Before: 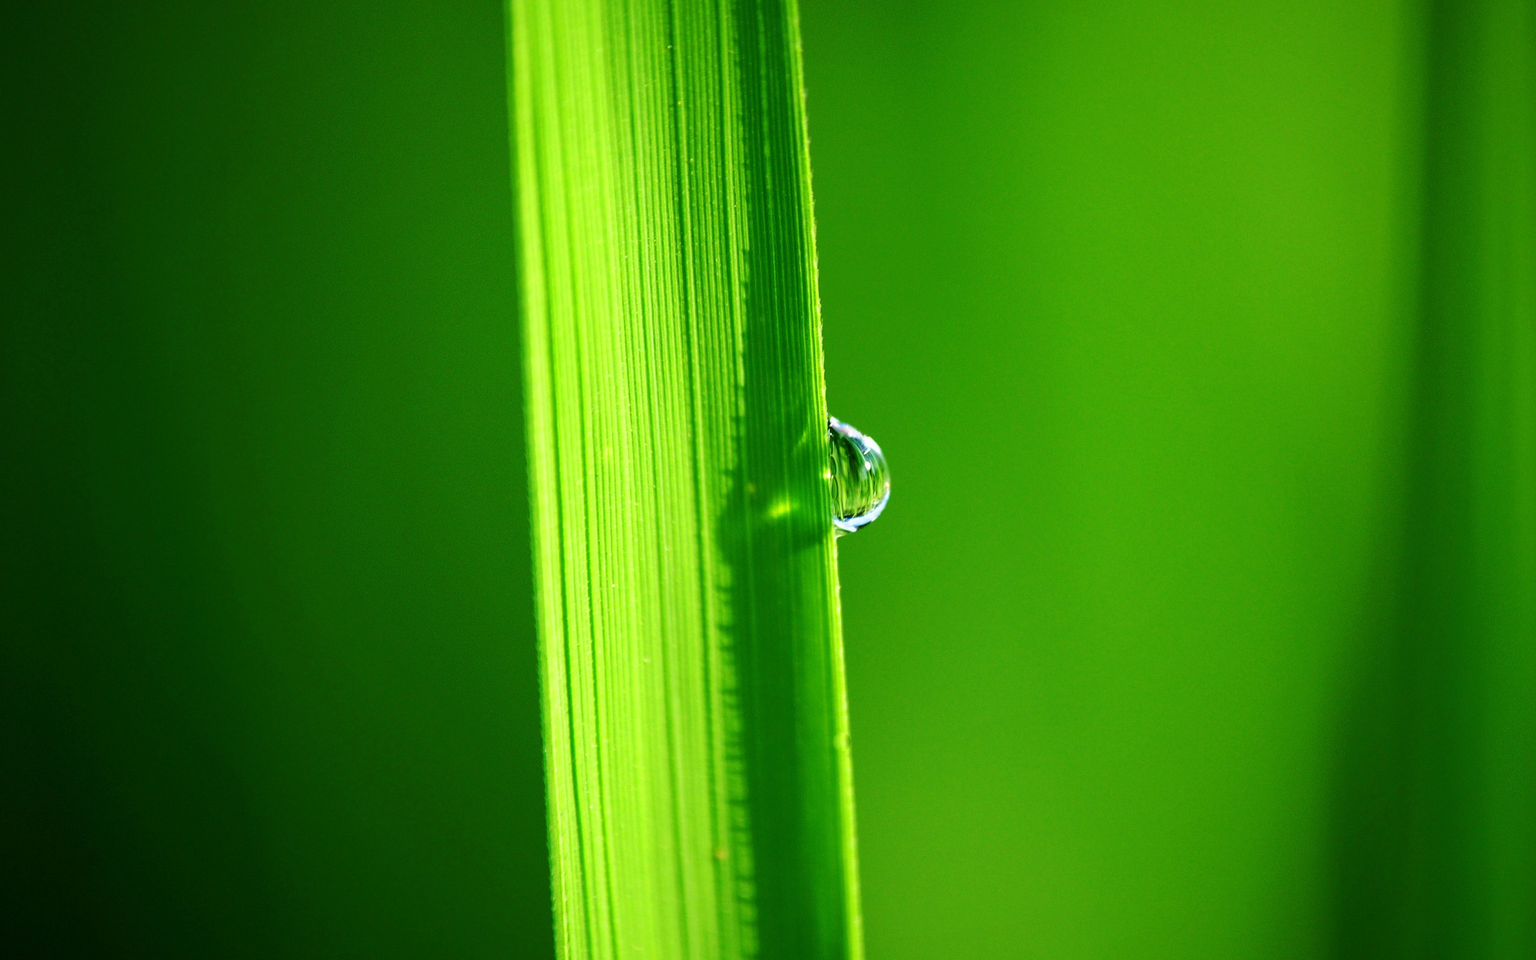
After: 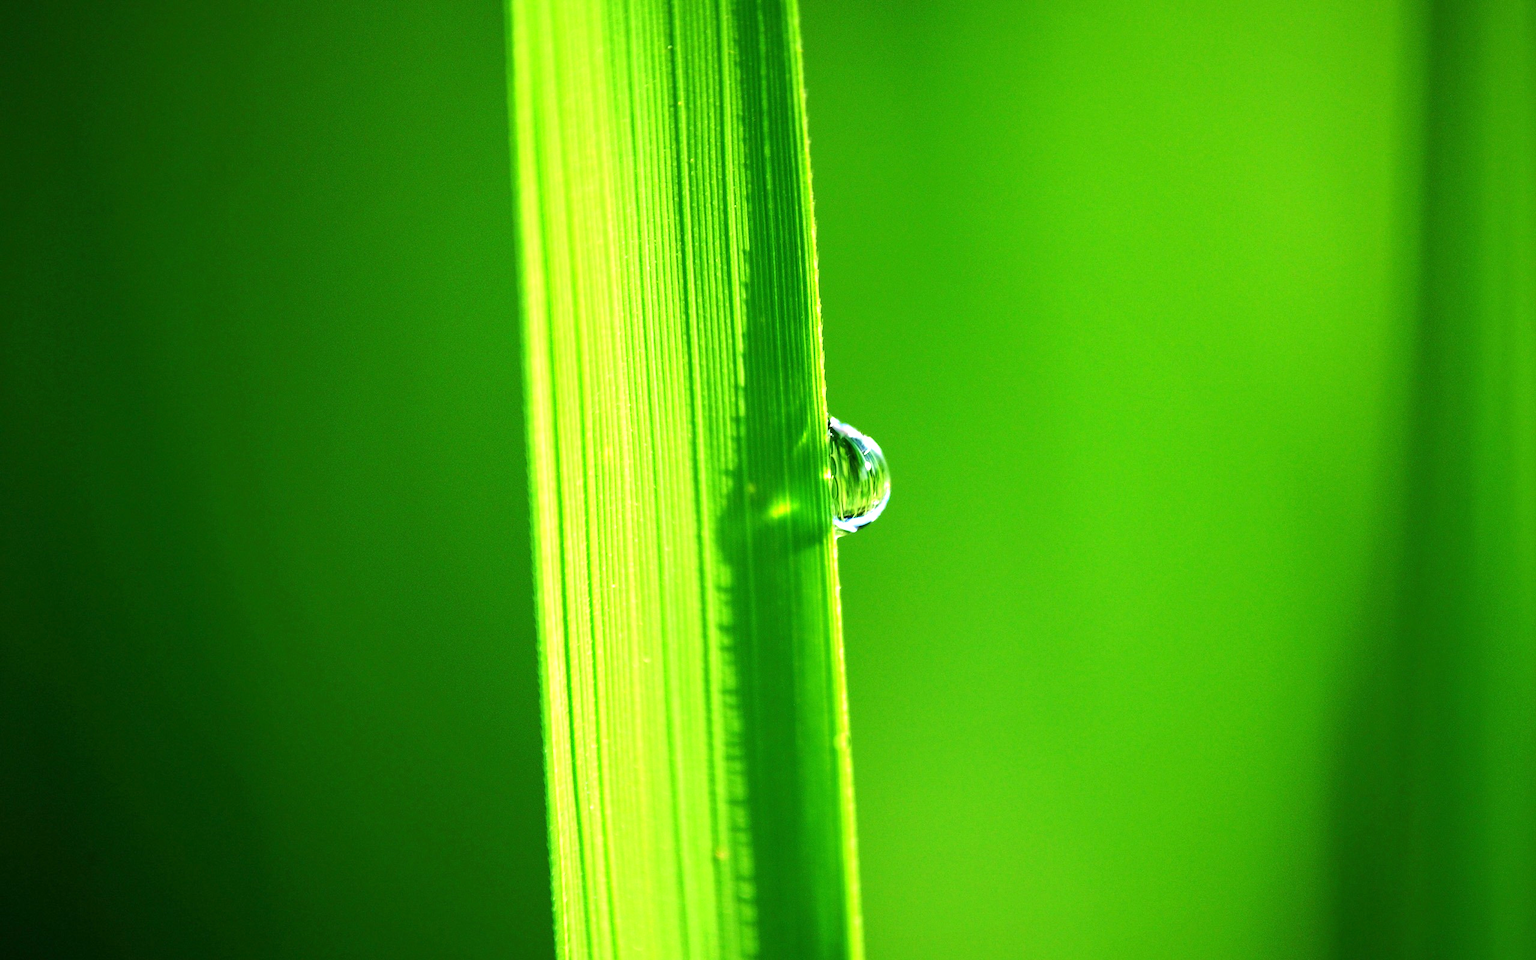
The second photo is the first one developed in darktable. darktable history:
exposure: exposure 0.699 EV, compensate exposure bias true, compensate highlight preservation false
